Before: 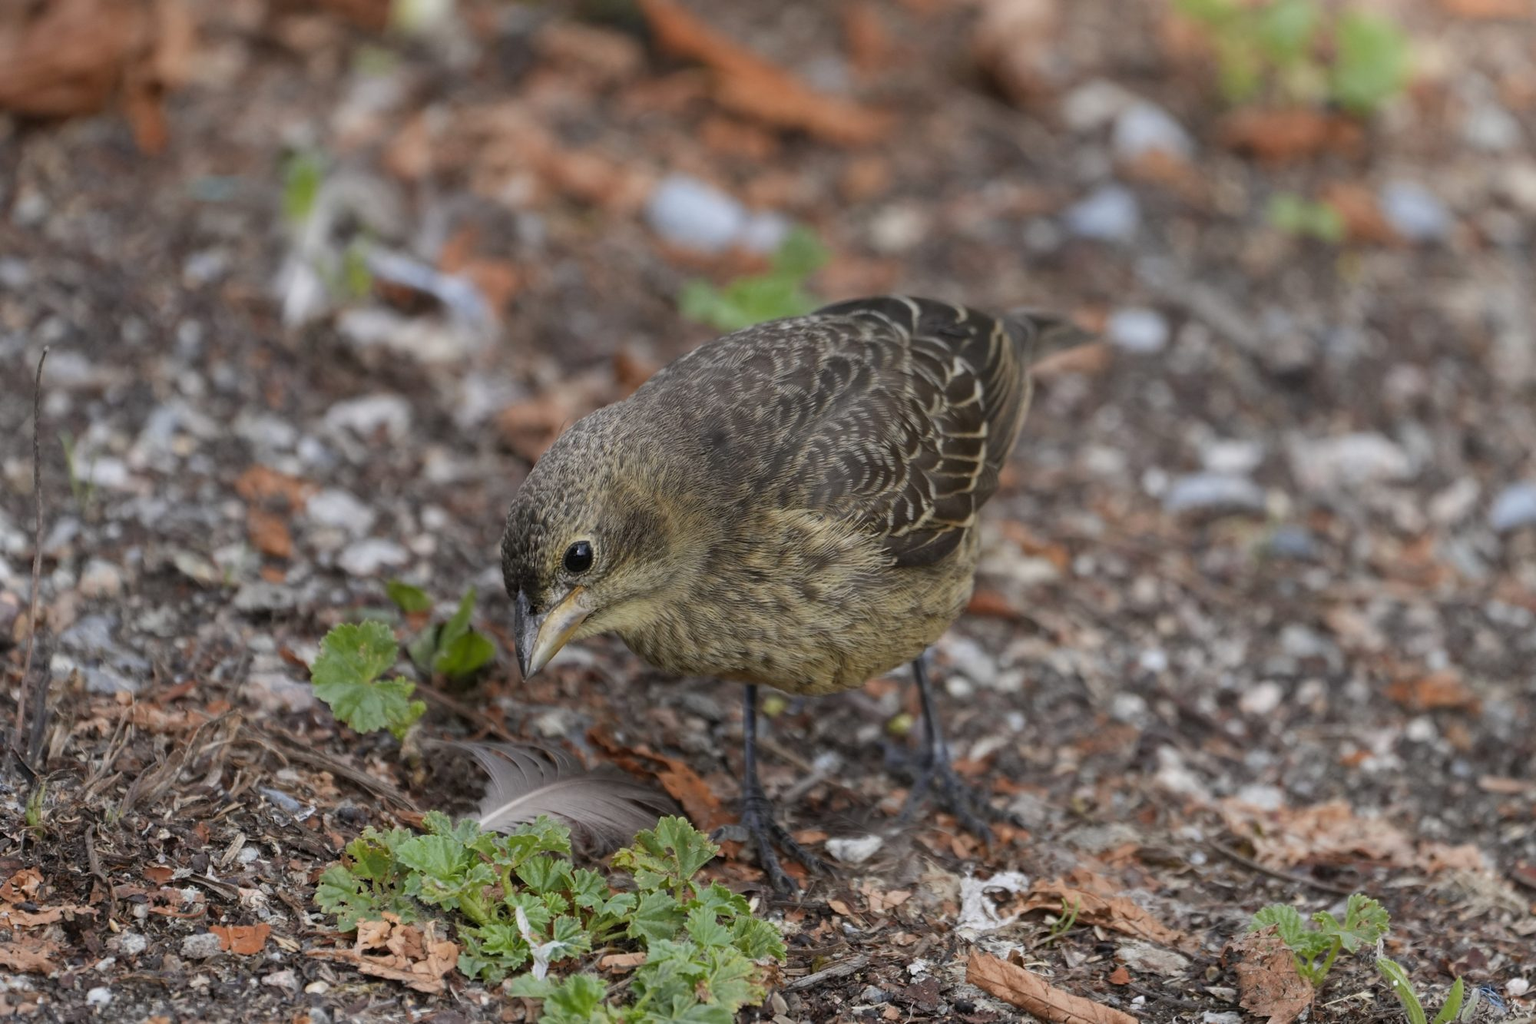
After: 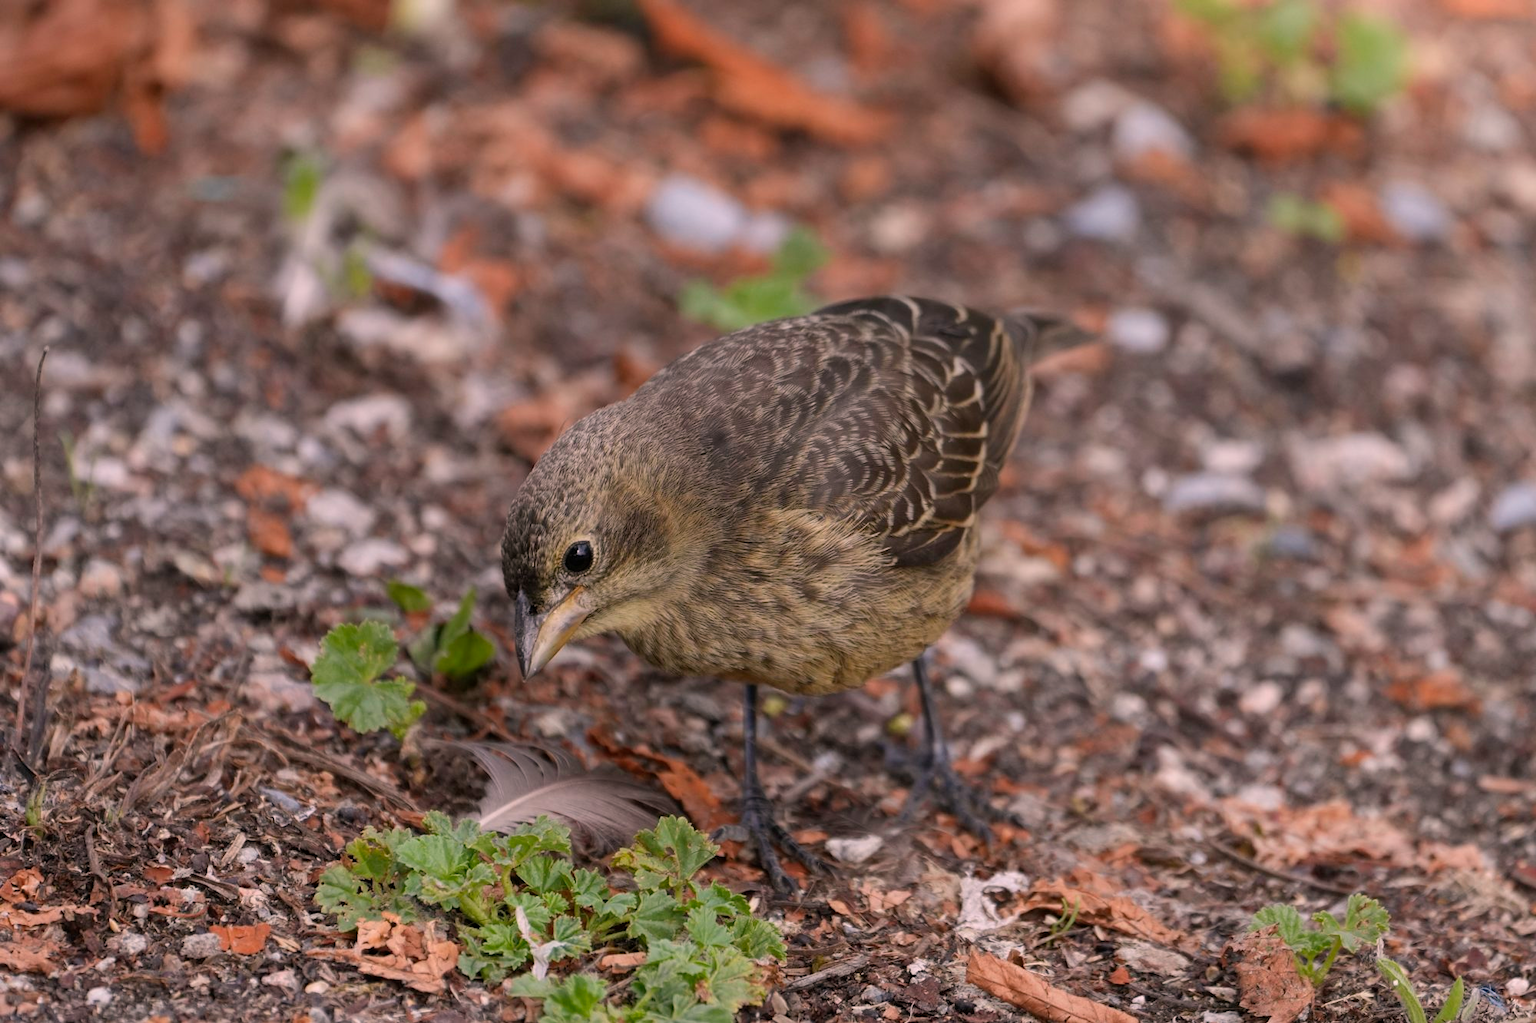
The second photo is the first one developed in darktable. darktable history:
color correction: highlights a* 12.35, highlights b* 5.55
